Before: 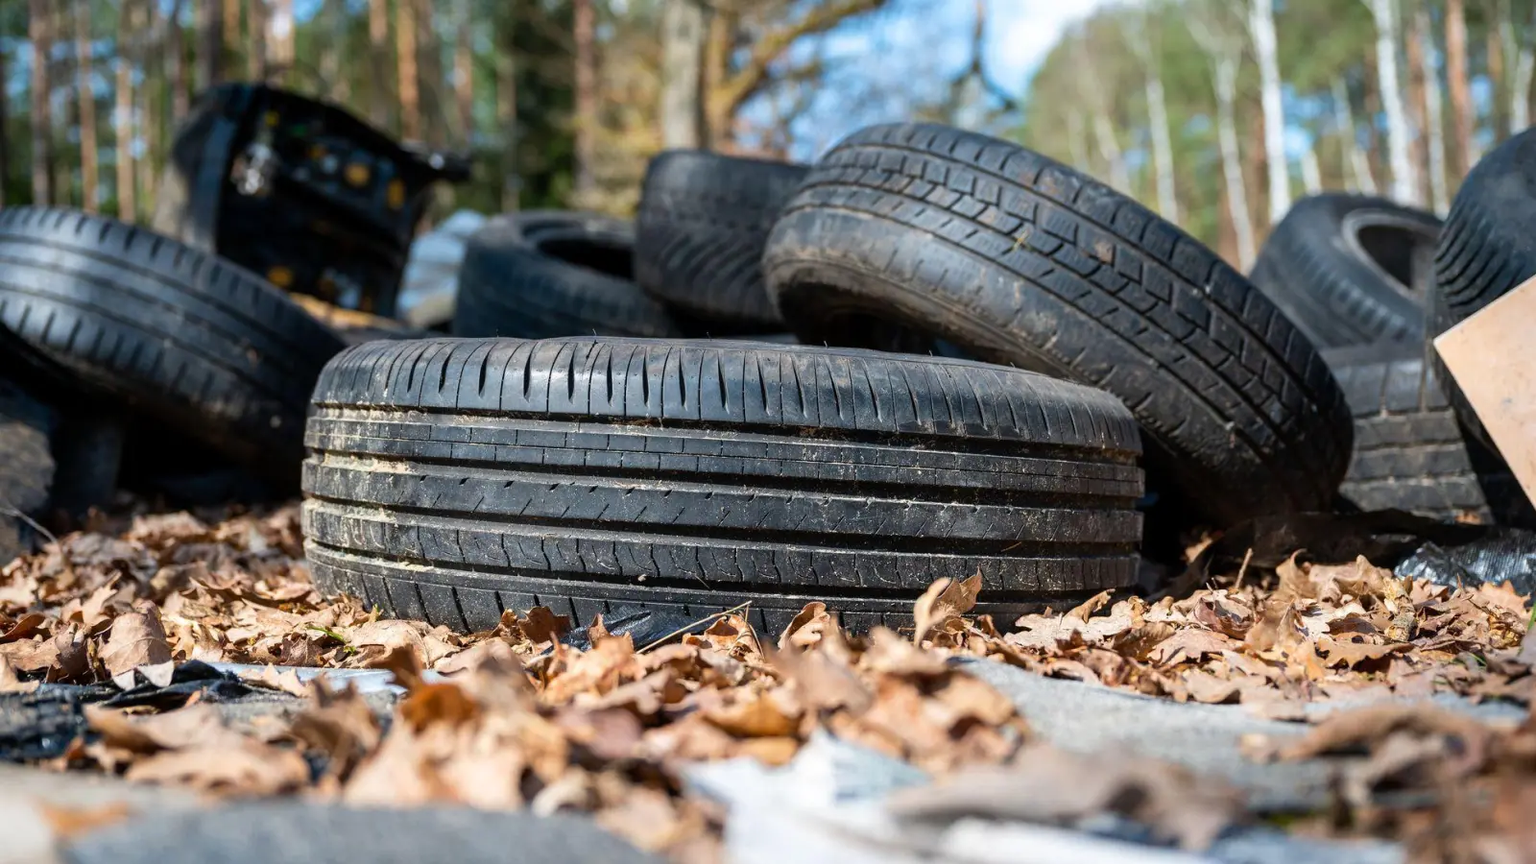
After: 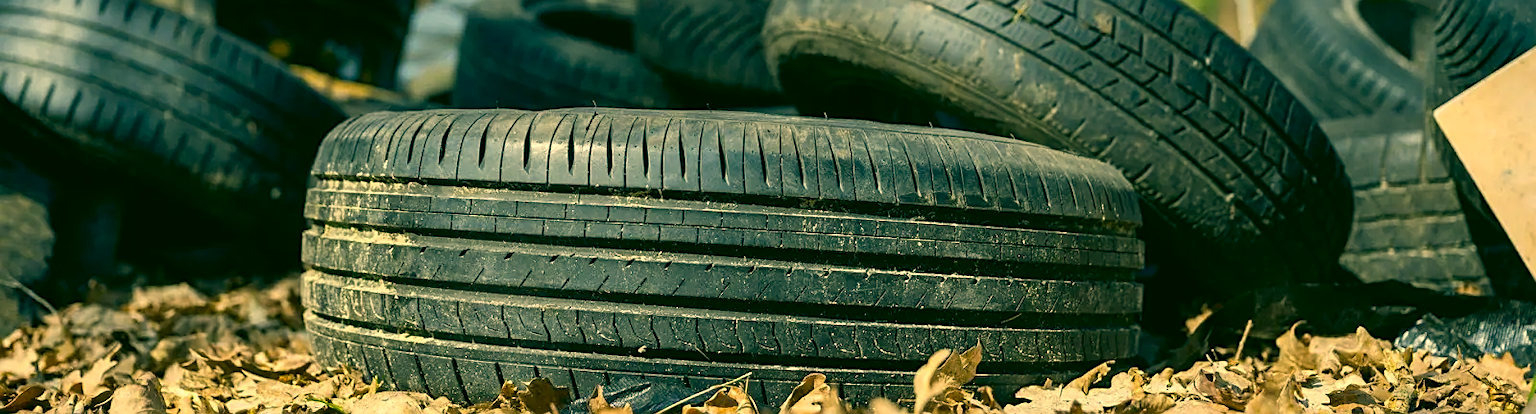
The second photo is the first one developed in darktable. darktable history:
crop and rotate: top 26.516%, bottom 25.452%
color correction: highlights a* 5.61, highlights b* 33.8, shadows a* -25.1, shadows b* 3.85
sharpen: on, module defaults
